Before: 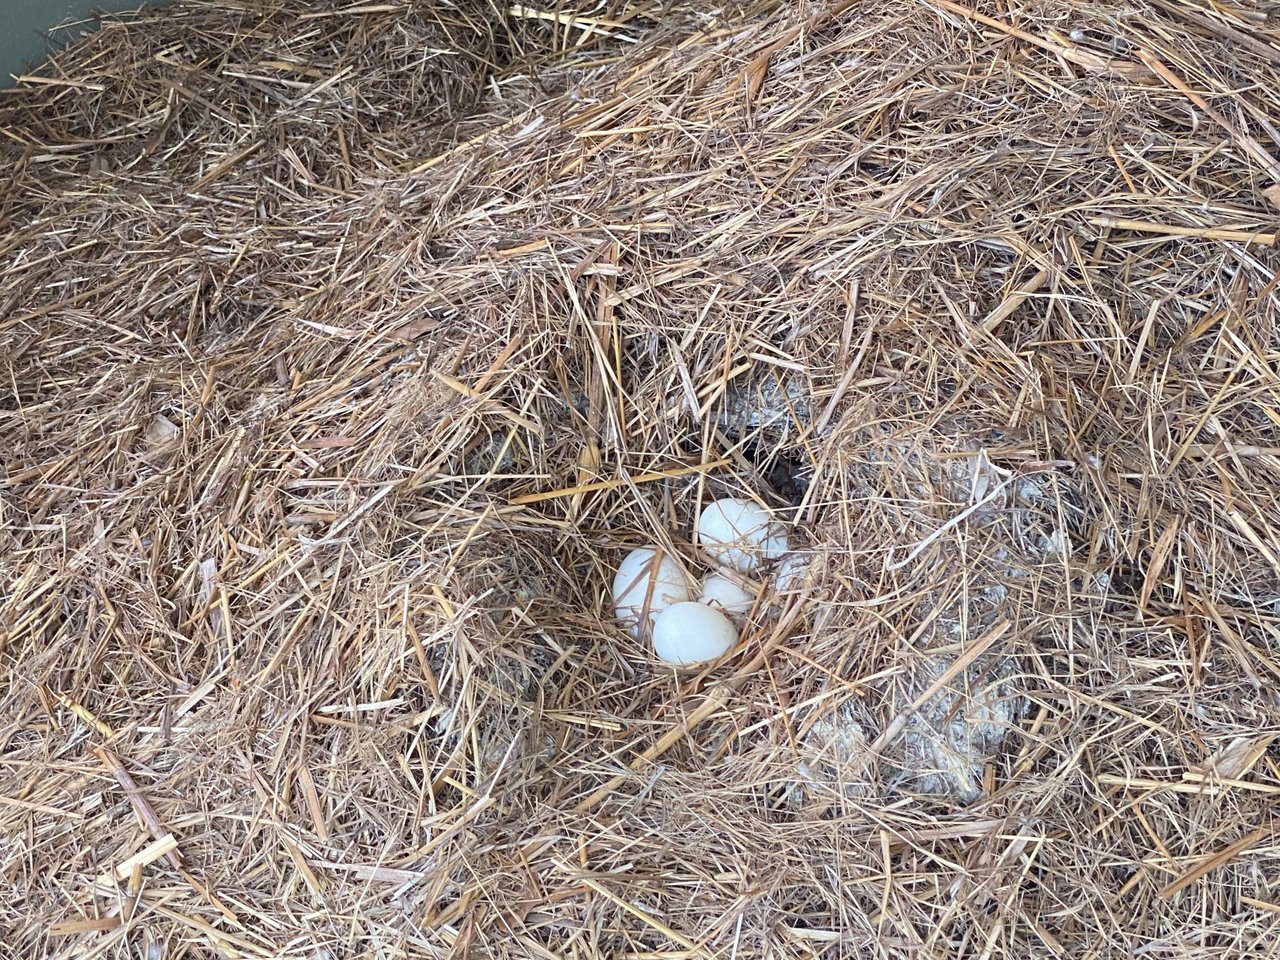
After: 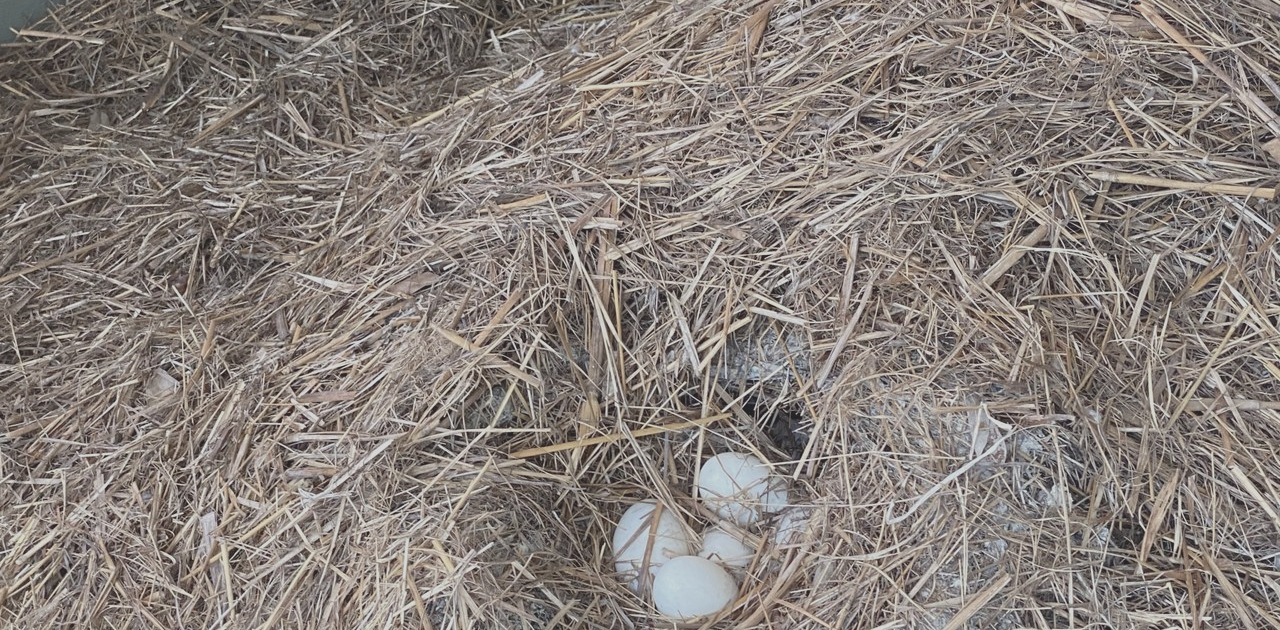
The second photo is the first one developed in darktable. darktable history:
contrast brightness saturation: contrast -0.26, saturation -0.43
crop and rotate: top 4.848%, bottom 29.503%
